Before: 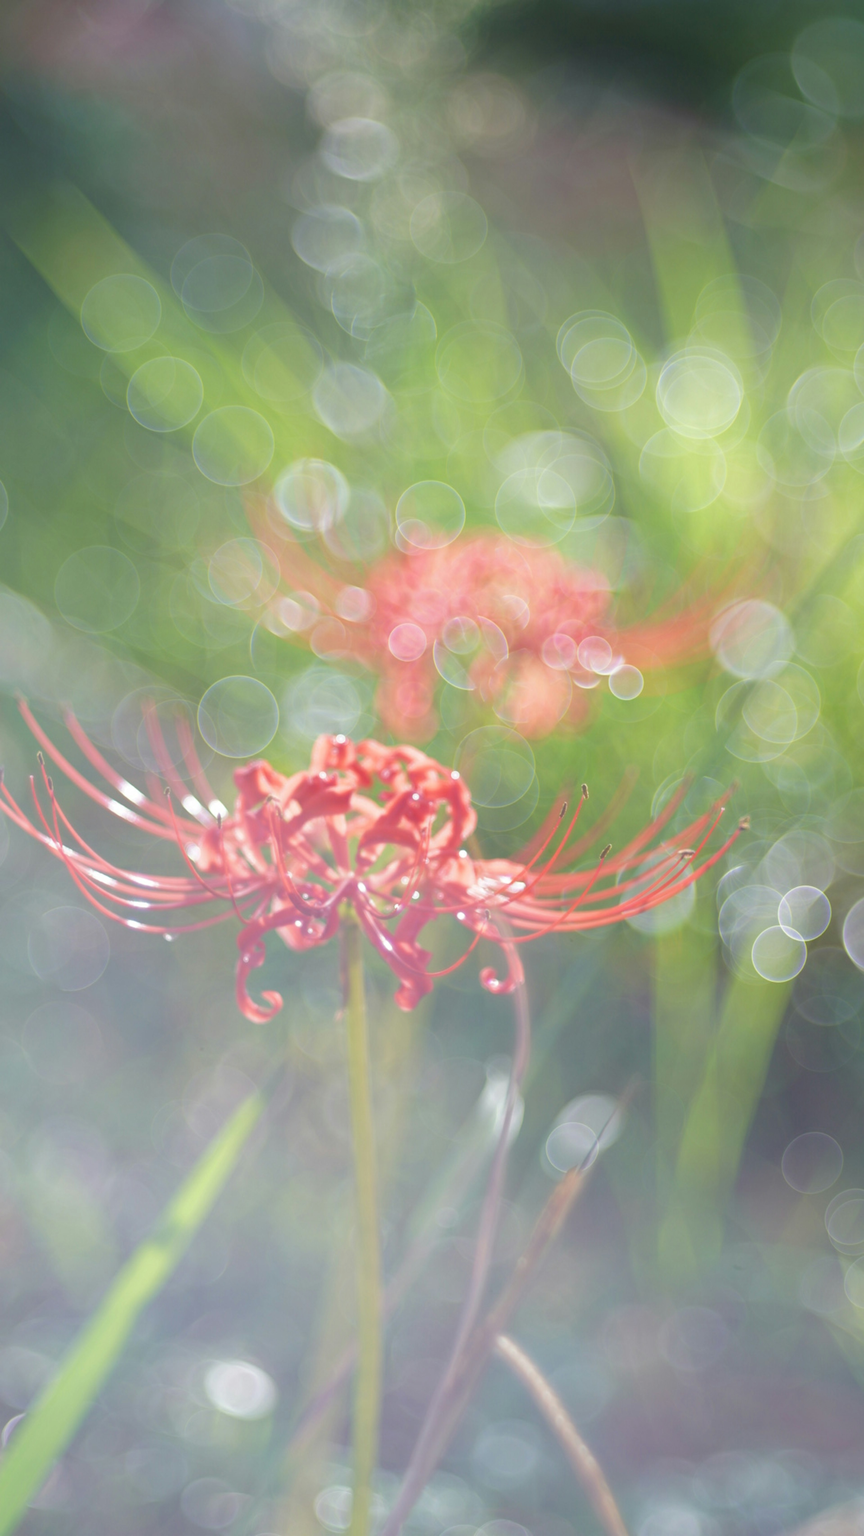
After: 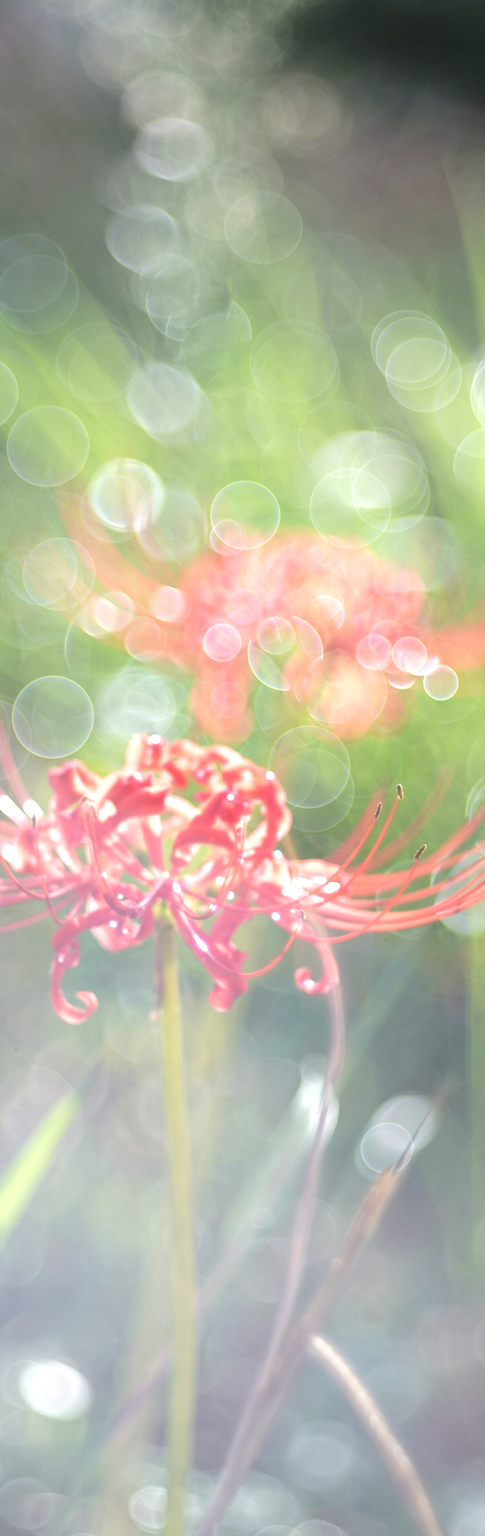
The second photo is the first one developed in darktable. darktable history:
crop: left 21.496%, right 22.254%
tone equalizer: -8 EV -0.75 EV, -7 EV -0.7 EV, -6 EV -0.6 EV, -5 EV -0.4 EV, -3 EV 0.4 EV, -2 EV 0.6 EV, -1 EV 0.7 EV, +0 EV 0.75 EV, edges refinement/feathering 500, mask exposure compensation -1.57 EV, preserve details no
vignetting: fall-off start 18.21%, fall-off radius 137.95%, brightness -0.207, center (-0.078, 0.066), width/height ratio 0.62, shape 0.59
